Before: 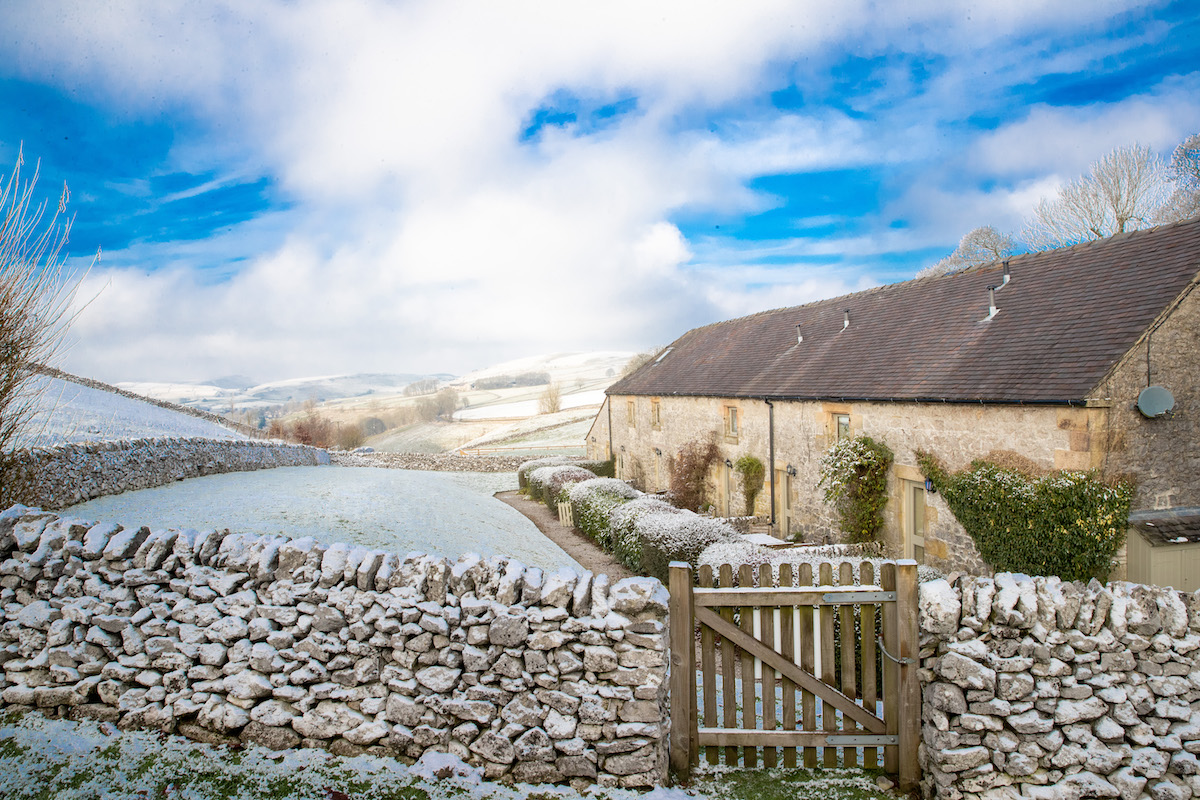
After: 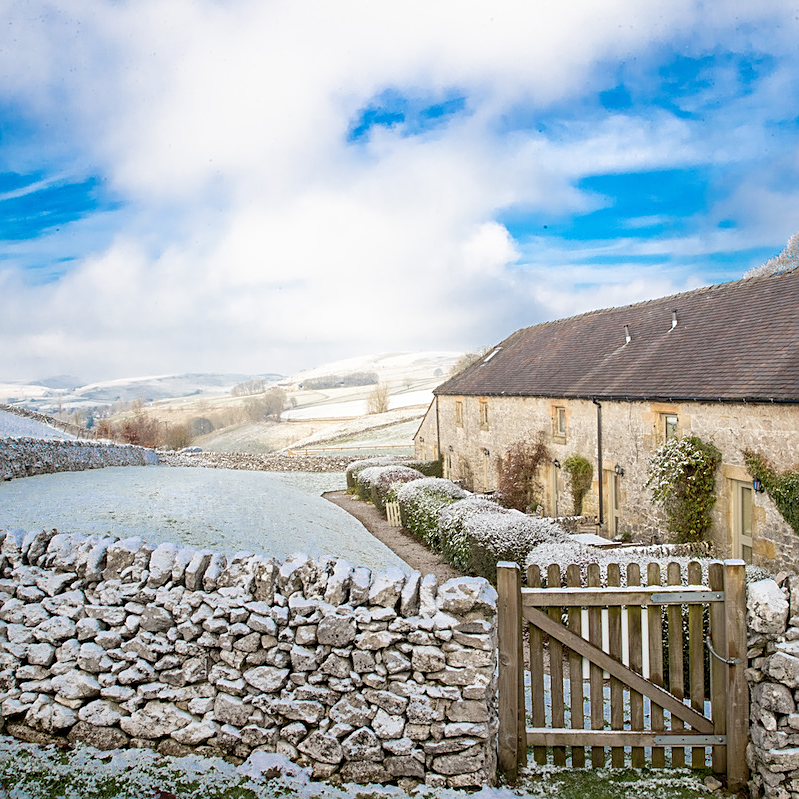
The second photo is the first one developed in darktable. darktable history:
sharpen: on, module defaults
crop and rotate: left 14.385%, right 18.948%
